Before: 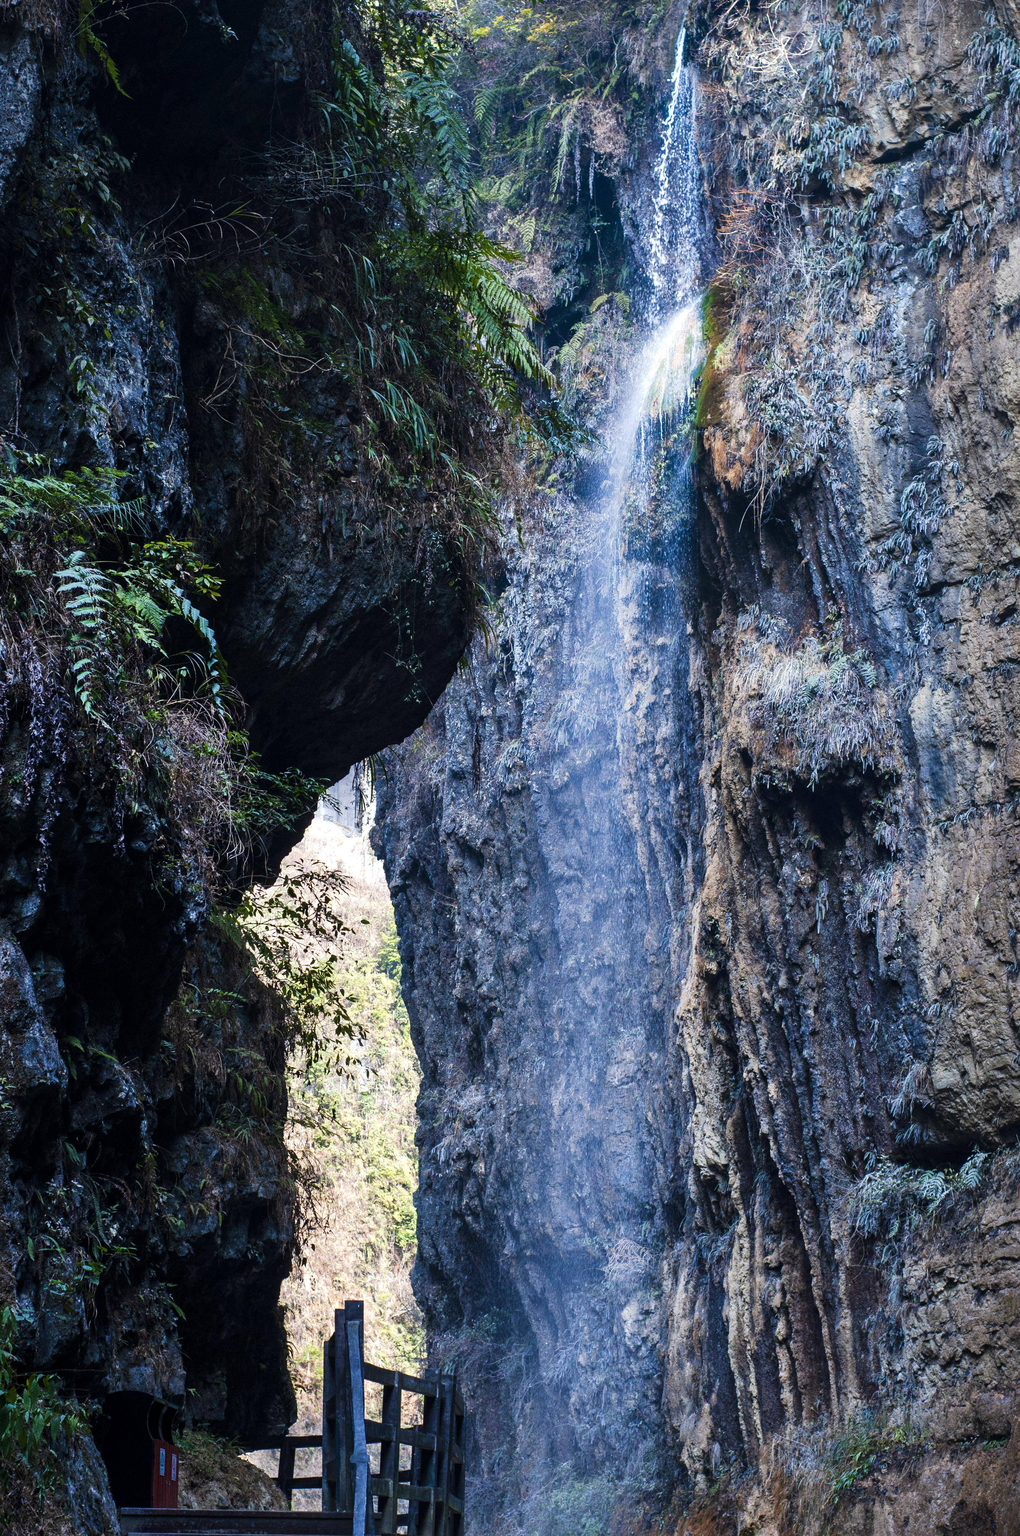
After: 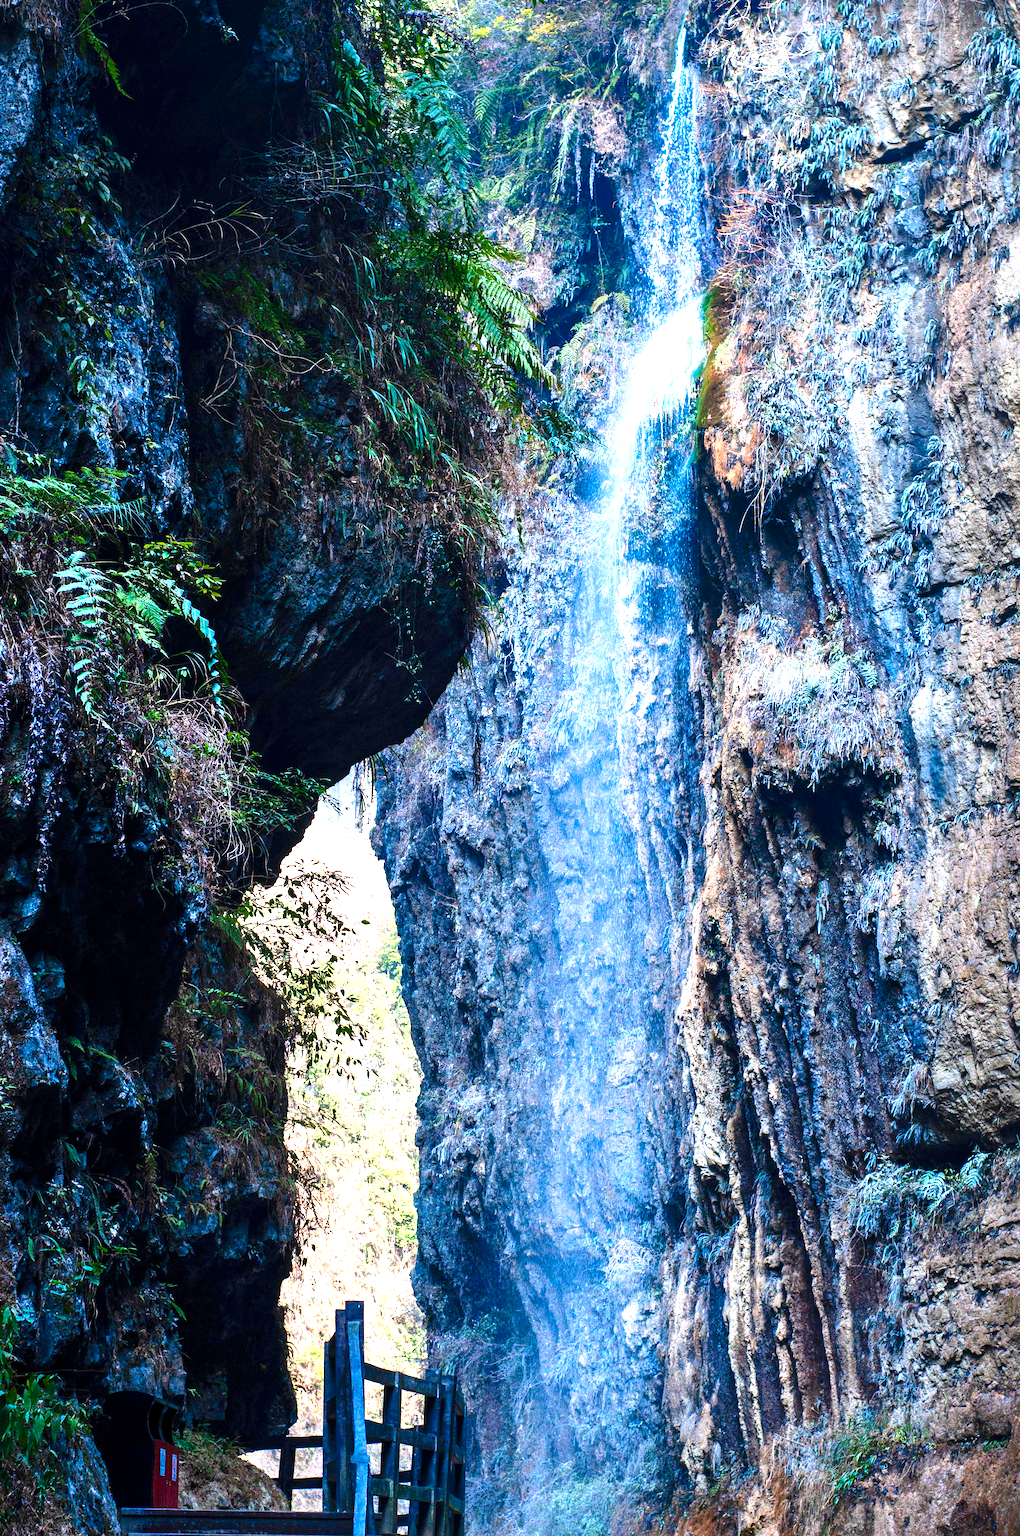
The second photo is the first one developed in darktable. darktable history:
shadows and highlights: shadows 24.93, highlights -25.73, highlights color adjustment 78.25%
tone equalizer: -8 EV -1.06 EV, -7 EV -0.982 EV, -6 EV -0.891 EV, -5 EV -0.593 EV, -3 EV 0.547 EV, -2 EV 0.847 EV, -1 EV 0.995 EV, +0 EV 1.07 EV, edges refinement/feathering 500, mask exposure compensation -1.57 EV, preserve details no
levels: white 99.95%, levels [0, 0.397, 0.955]
